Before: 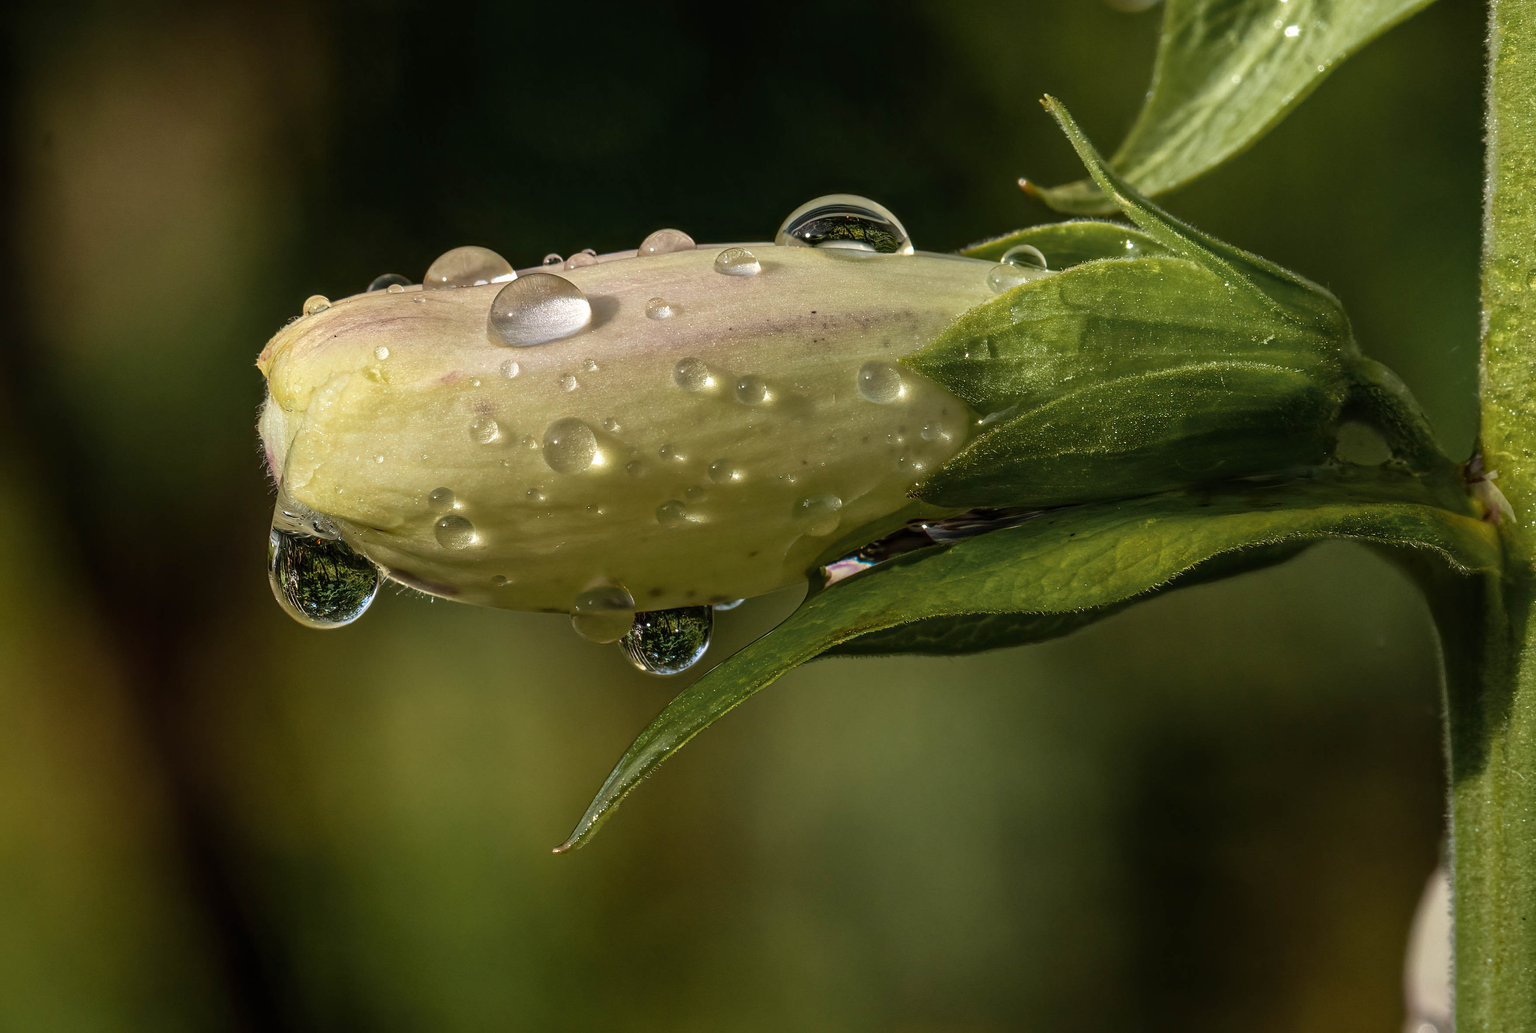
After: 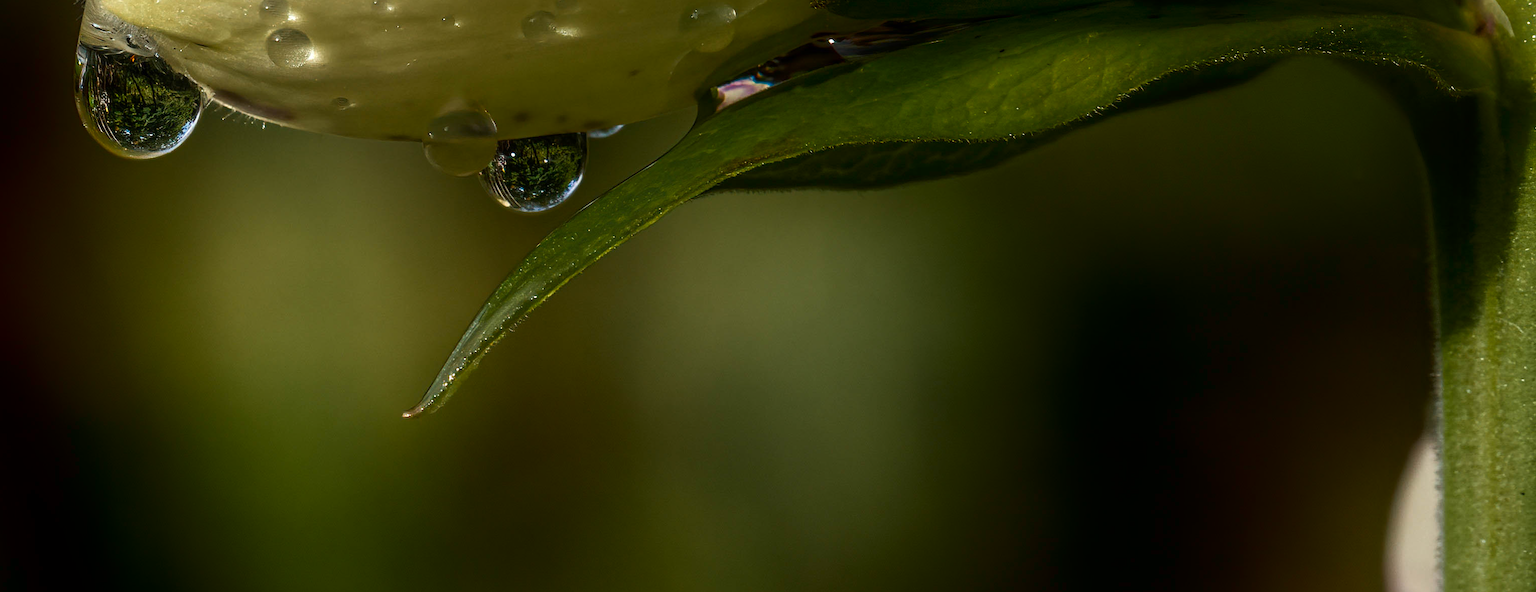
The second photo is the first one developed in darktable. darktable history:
shadows and highlights: shadows -69.01, highlights 36.42, soften with gaussian
crop and rotate: left 13.3%, top 47.545%, bottom 2.726%
